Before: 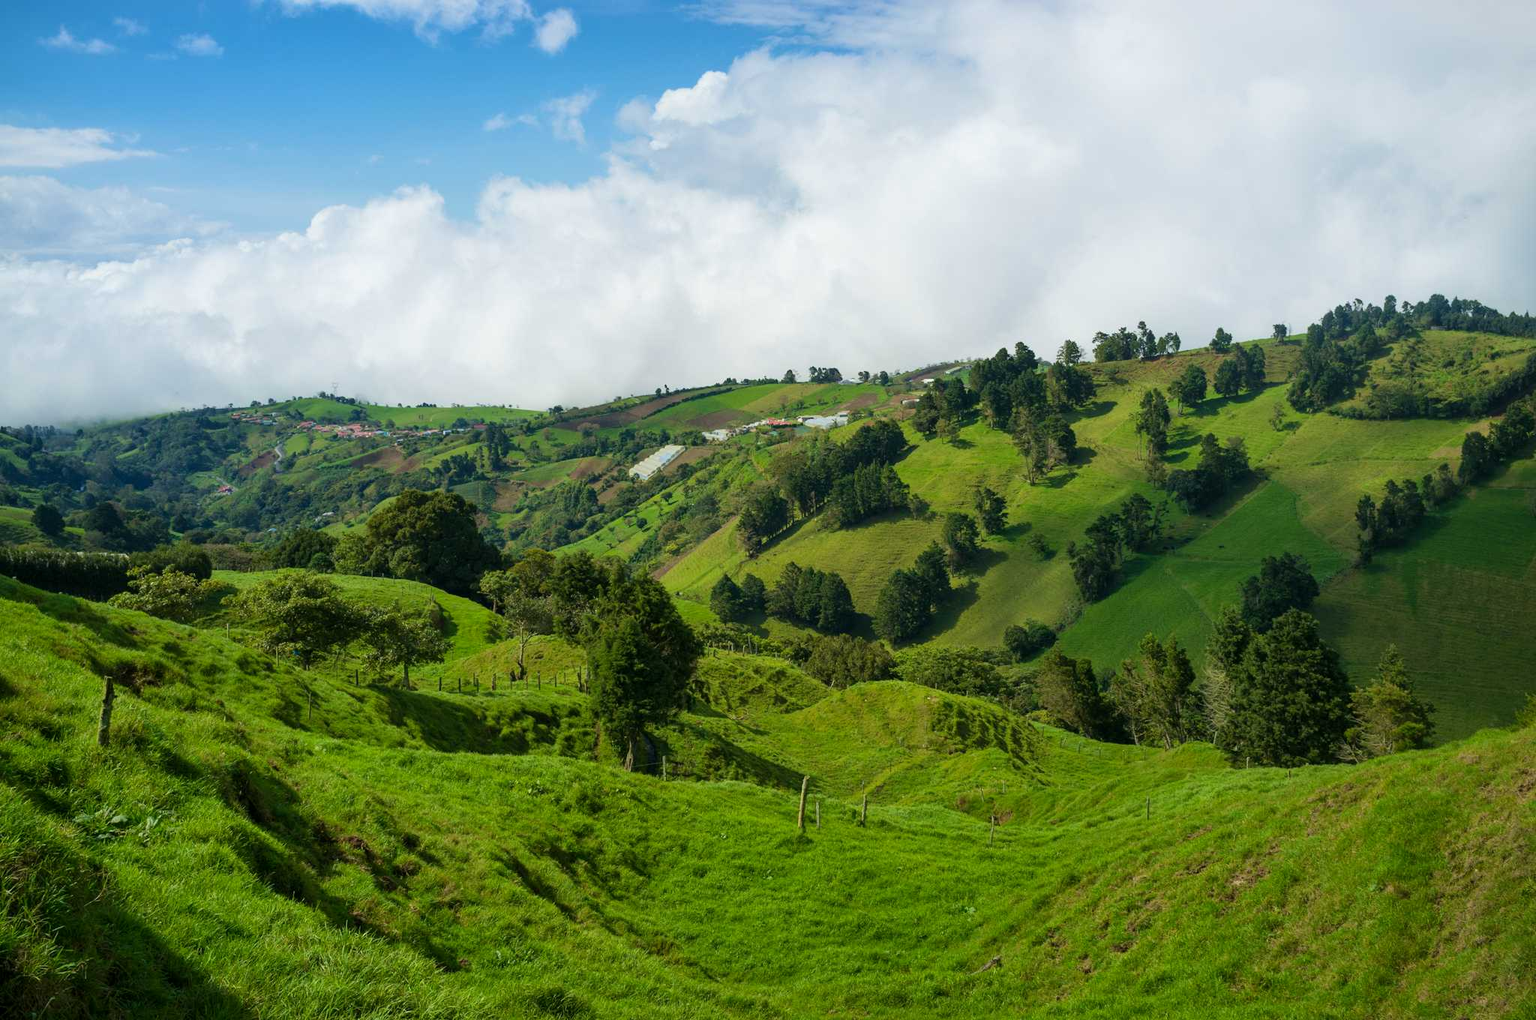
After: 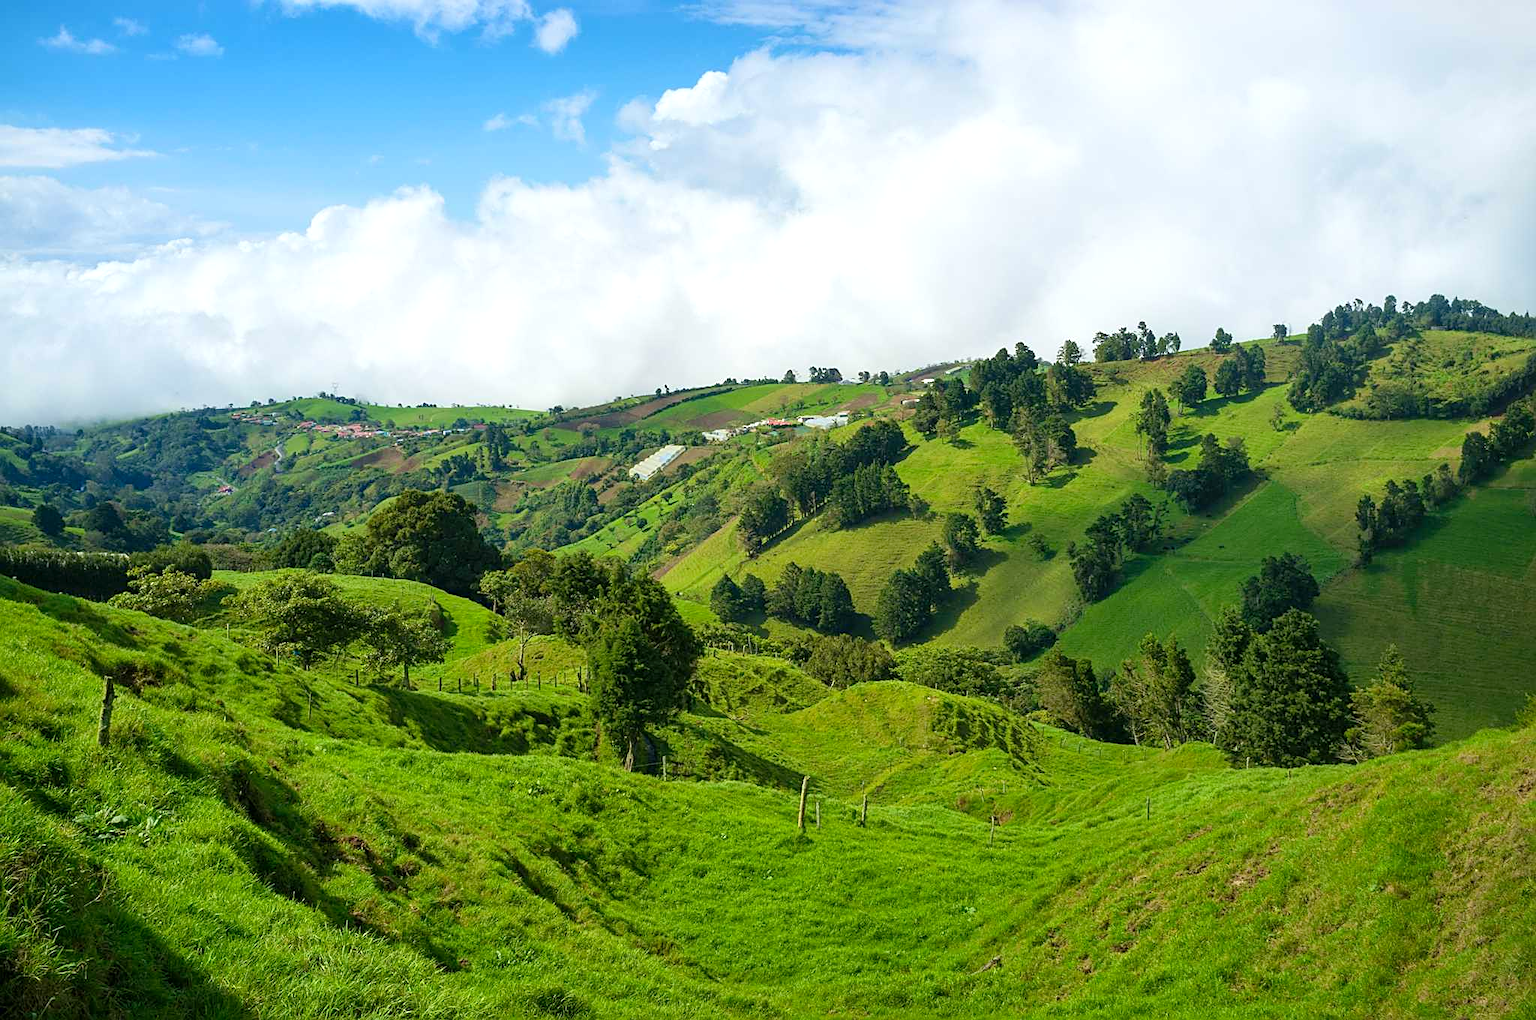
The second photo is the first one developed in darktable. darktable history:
sharpen: on, module defaults
levels: levels [0, 0.435, 0.917]
